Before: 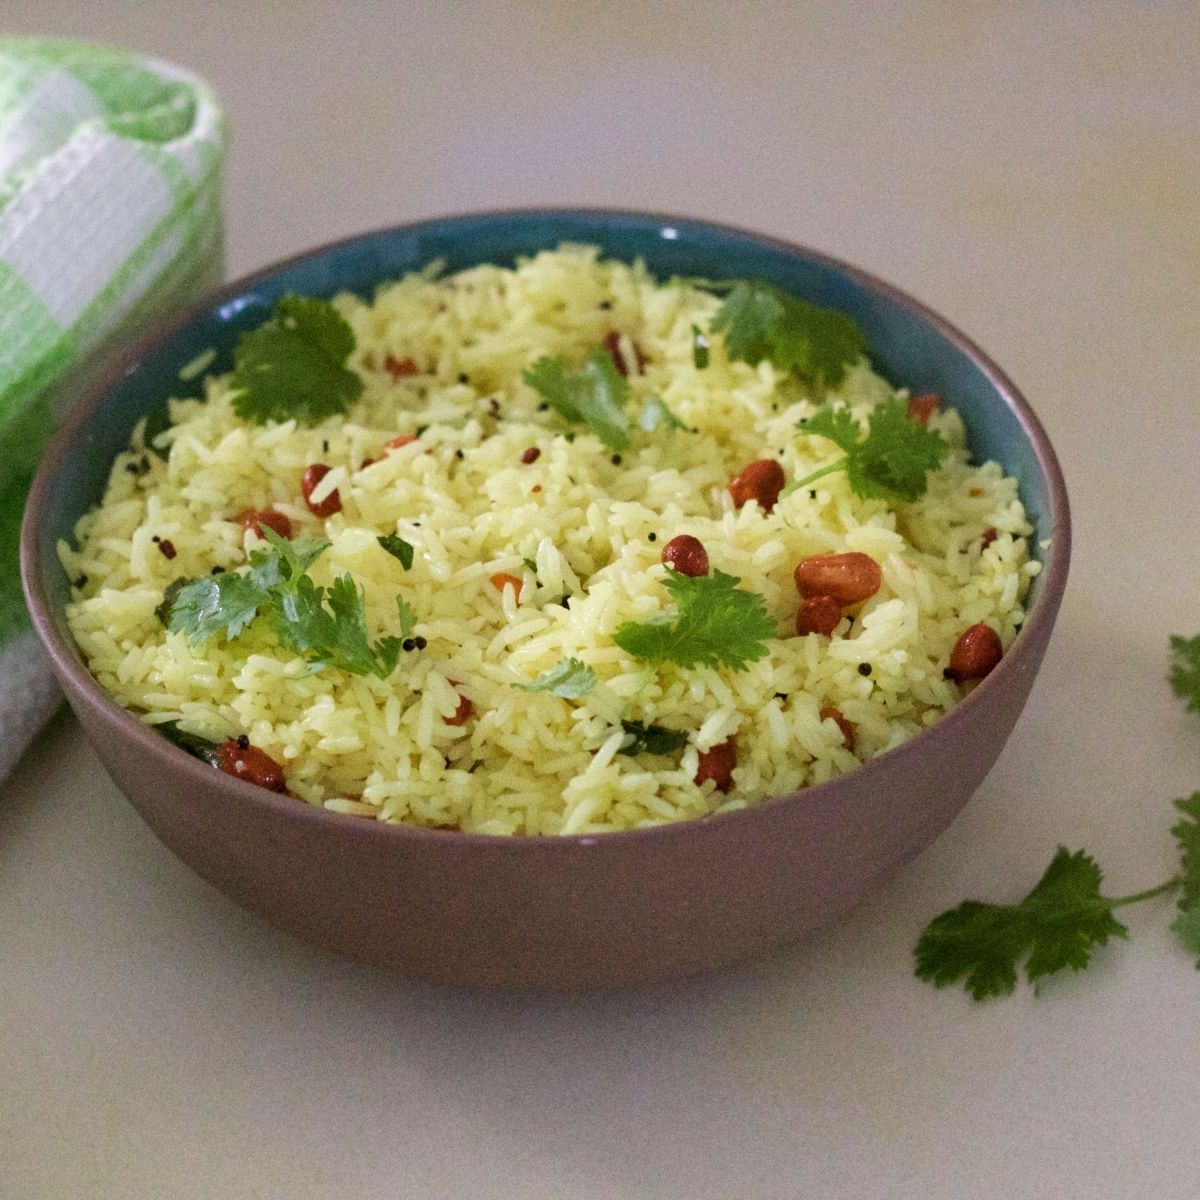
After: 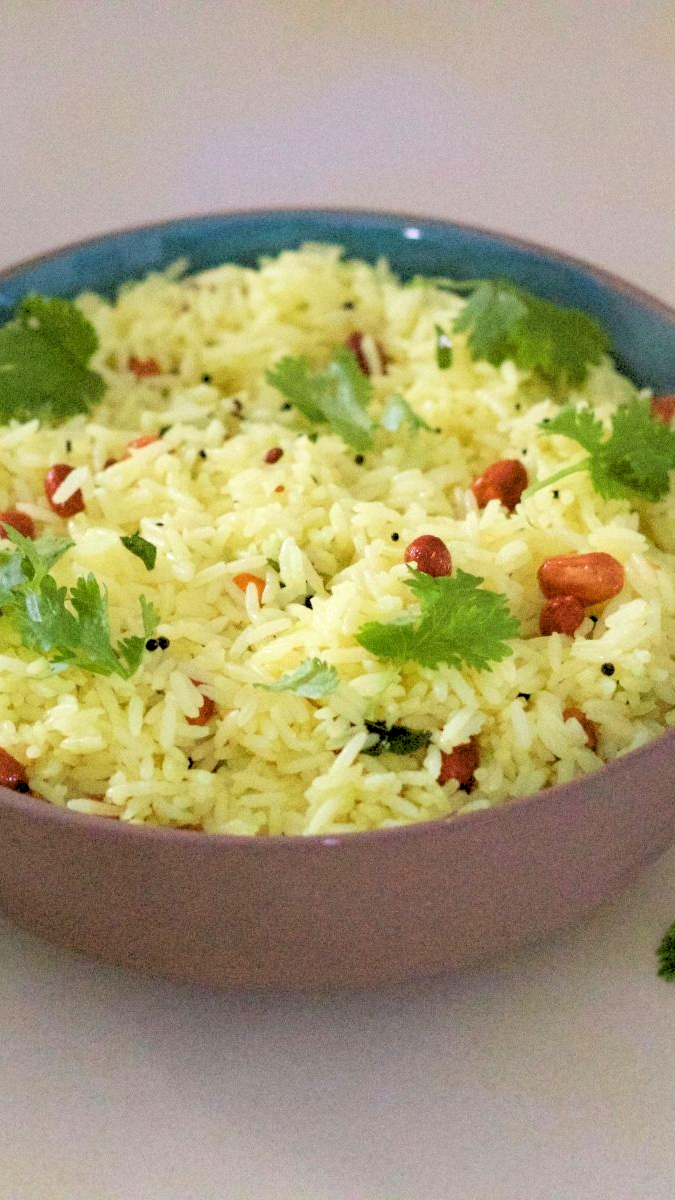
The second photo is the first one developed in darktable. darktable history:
crop: left 21.496%, right 22.254%
exposure: black level correction 0.001, exposure 0.5 EV, compensate exposure bias true, compensate highlight preservation false
rgb levels: preserve colors sum RGB, levels [[0.038, 0.433, 0.934], [0, 0.5, 1], [0, 0.5, 1]]
